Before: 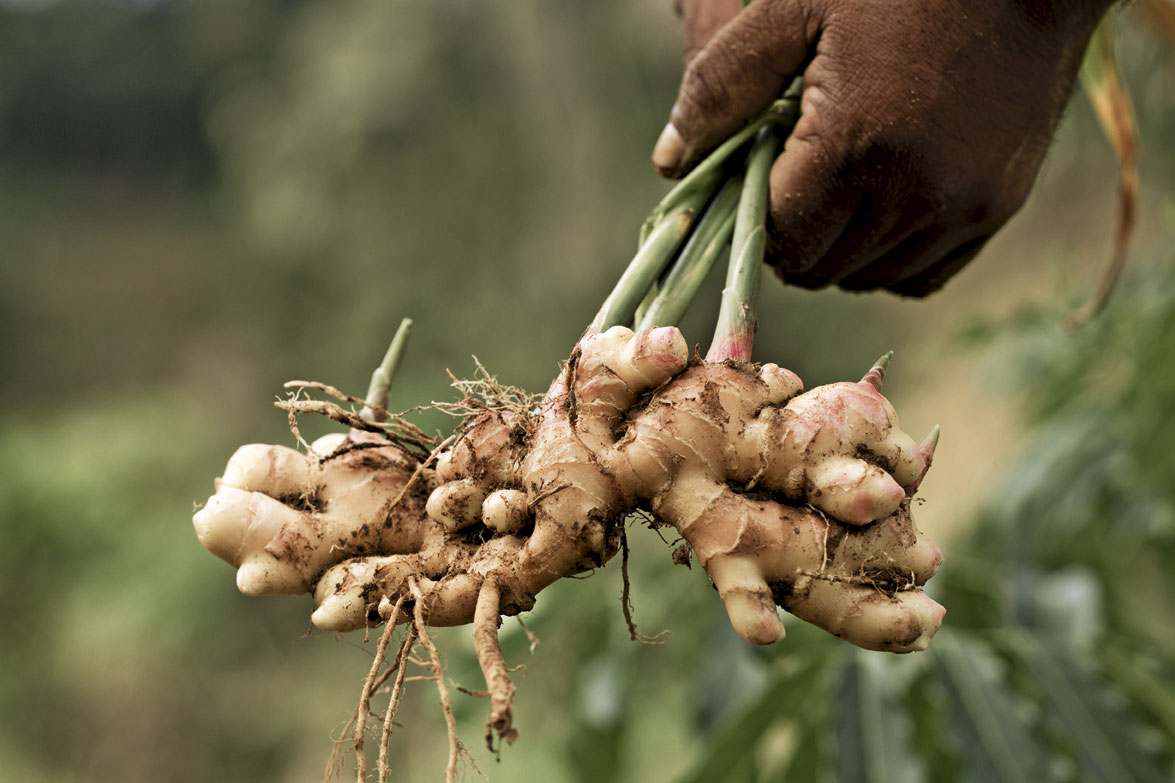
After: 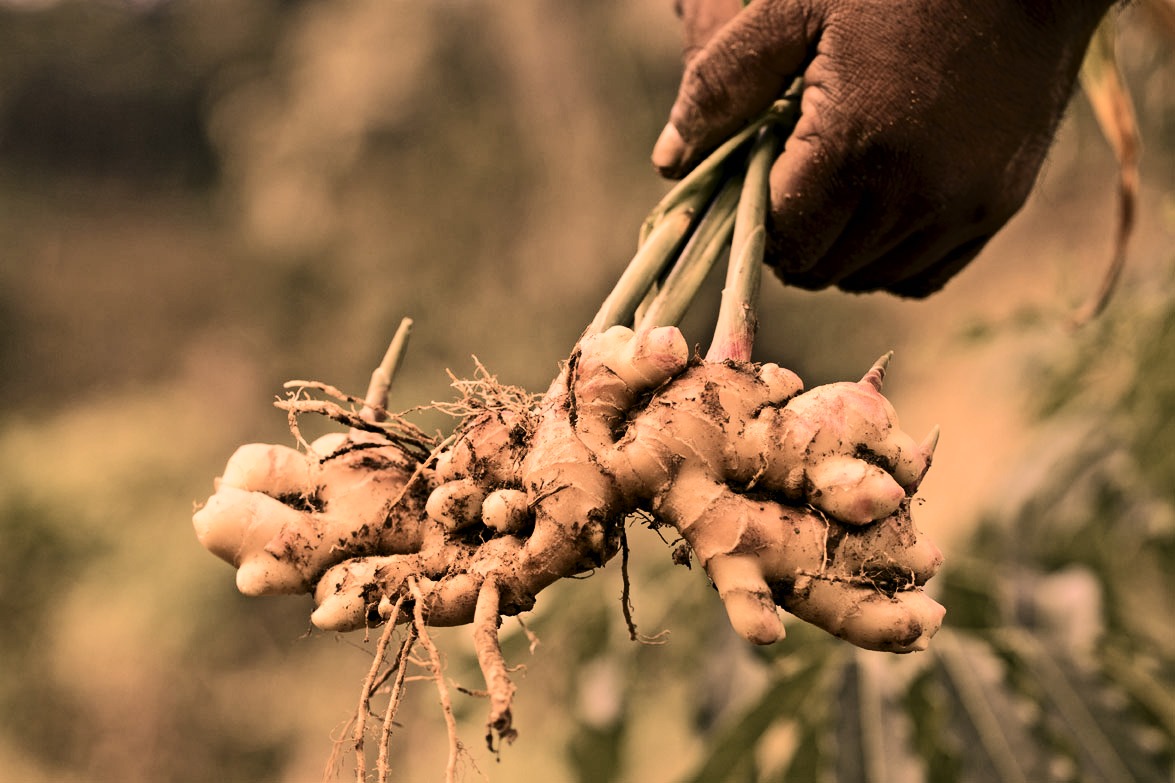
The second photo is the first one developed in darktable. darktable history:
color correction: highlights a* 39.78, highlights b* 39.97, saturation 0.691
tone curve: curves: ch0 [(0, 0) (0.003, 0.002) (0.011, 0.009) (0.025, 0.018) (0.044, 0.03) (0.069, 0.043) (0.1, 0.057) (0.136, 0.079) (0.177, 0.125) (0.224, 0.178) (0.277, 0.255) (0.335, 0.341) (0.399, 0.443) (0.468, 0.553) (0.543, 0.644) (0.623, 0.718) (0.709, 0.779) (0.801, 0.849) (0.898, 0.929) (1, 1)], color space Lab, independent channels, preserve colors none
